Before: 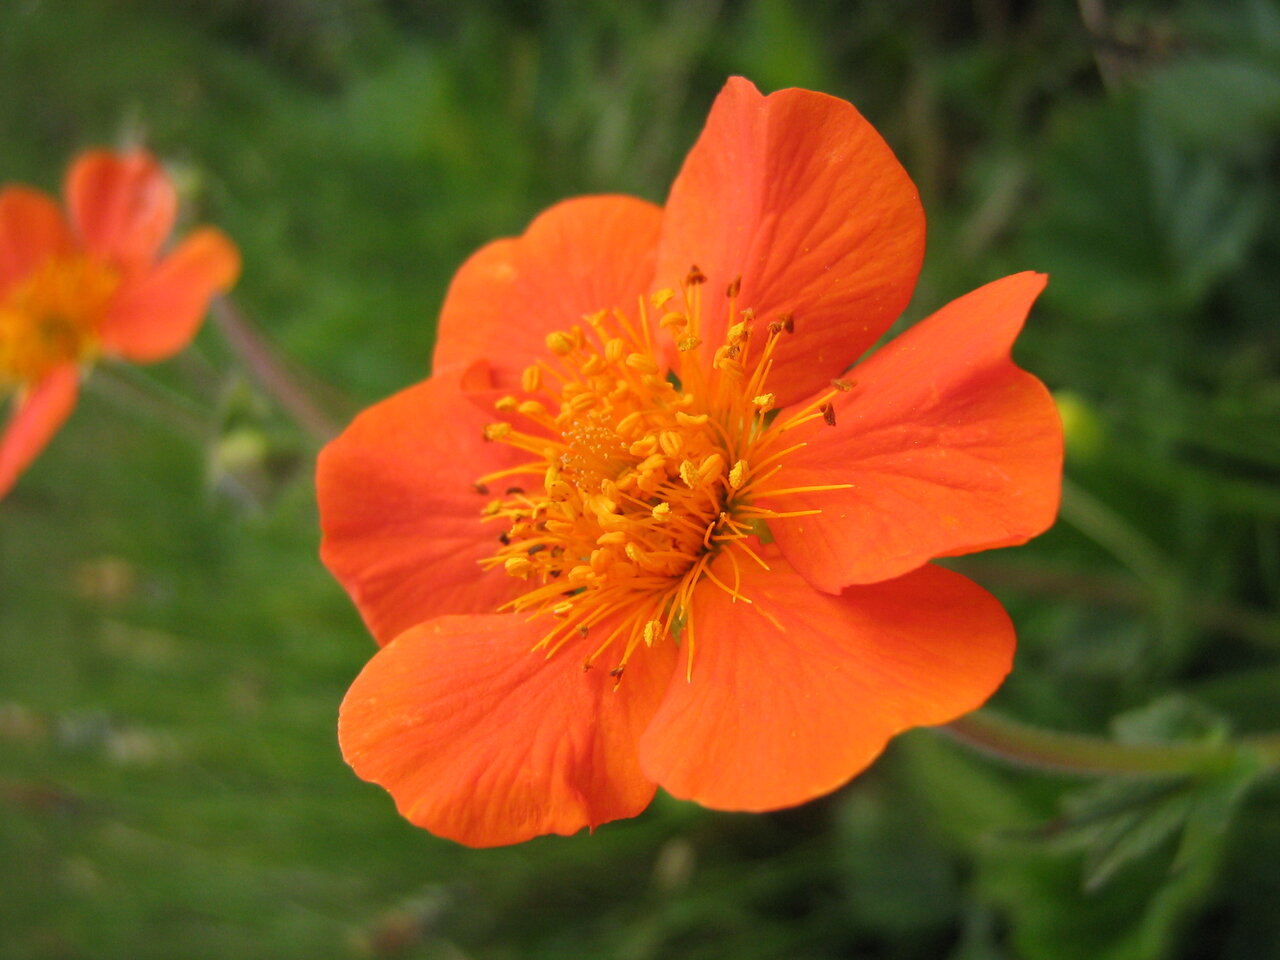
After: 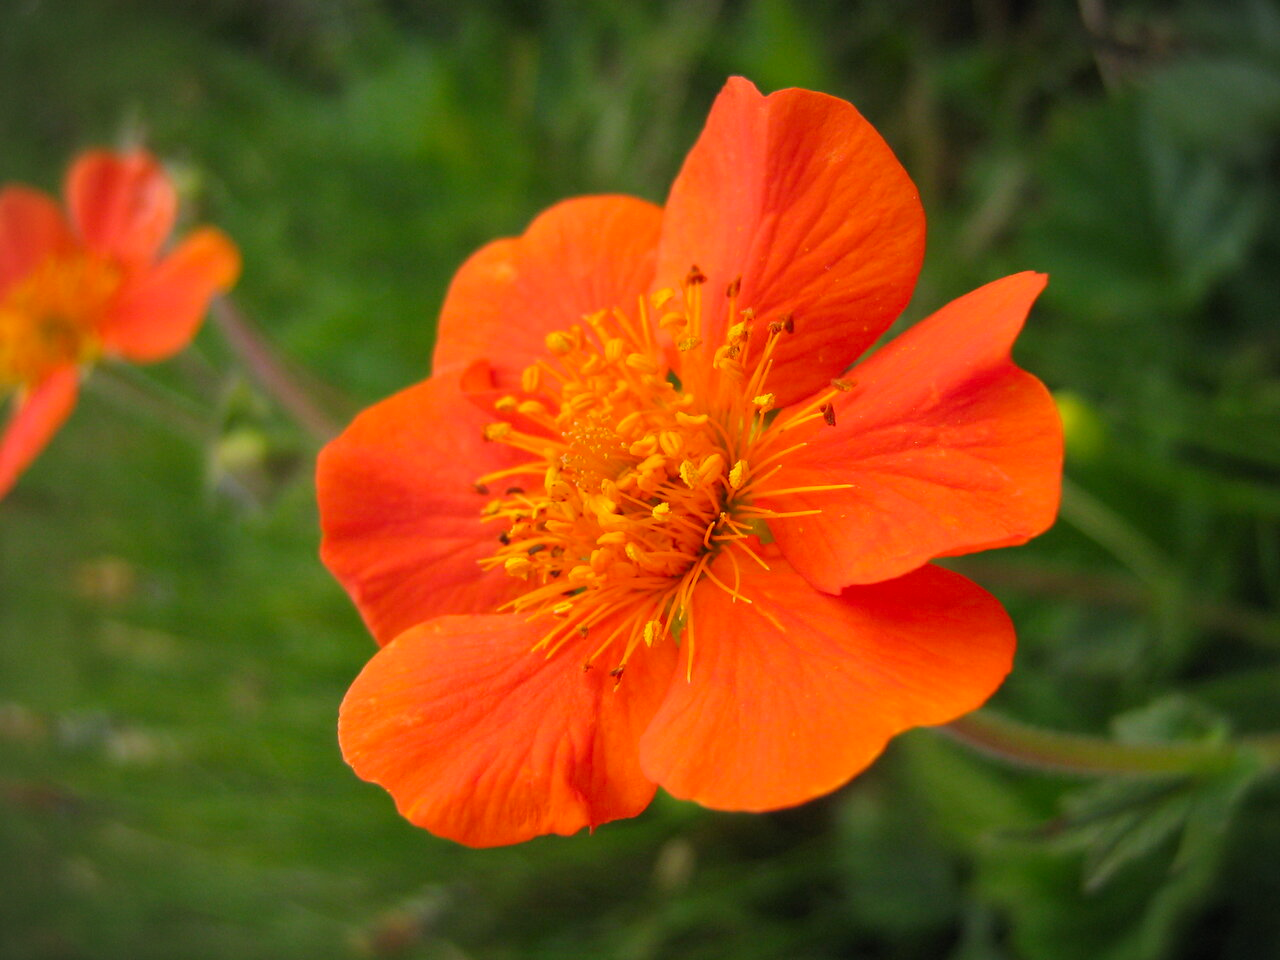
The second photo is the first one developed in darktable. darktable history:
vignetting: fall-off start 100.92%, fall-off radius 65.13%, brightness -0.534, saturation -0.507, automatic ratio true
color correction: highlights b* 0.033, saturation 1.12
